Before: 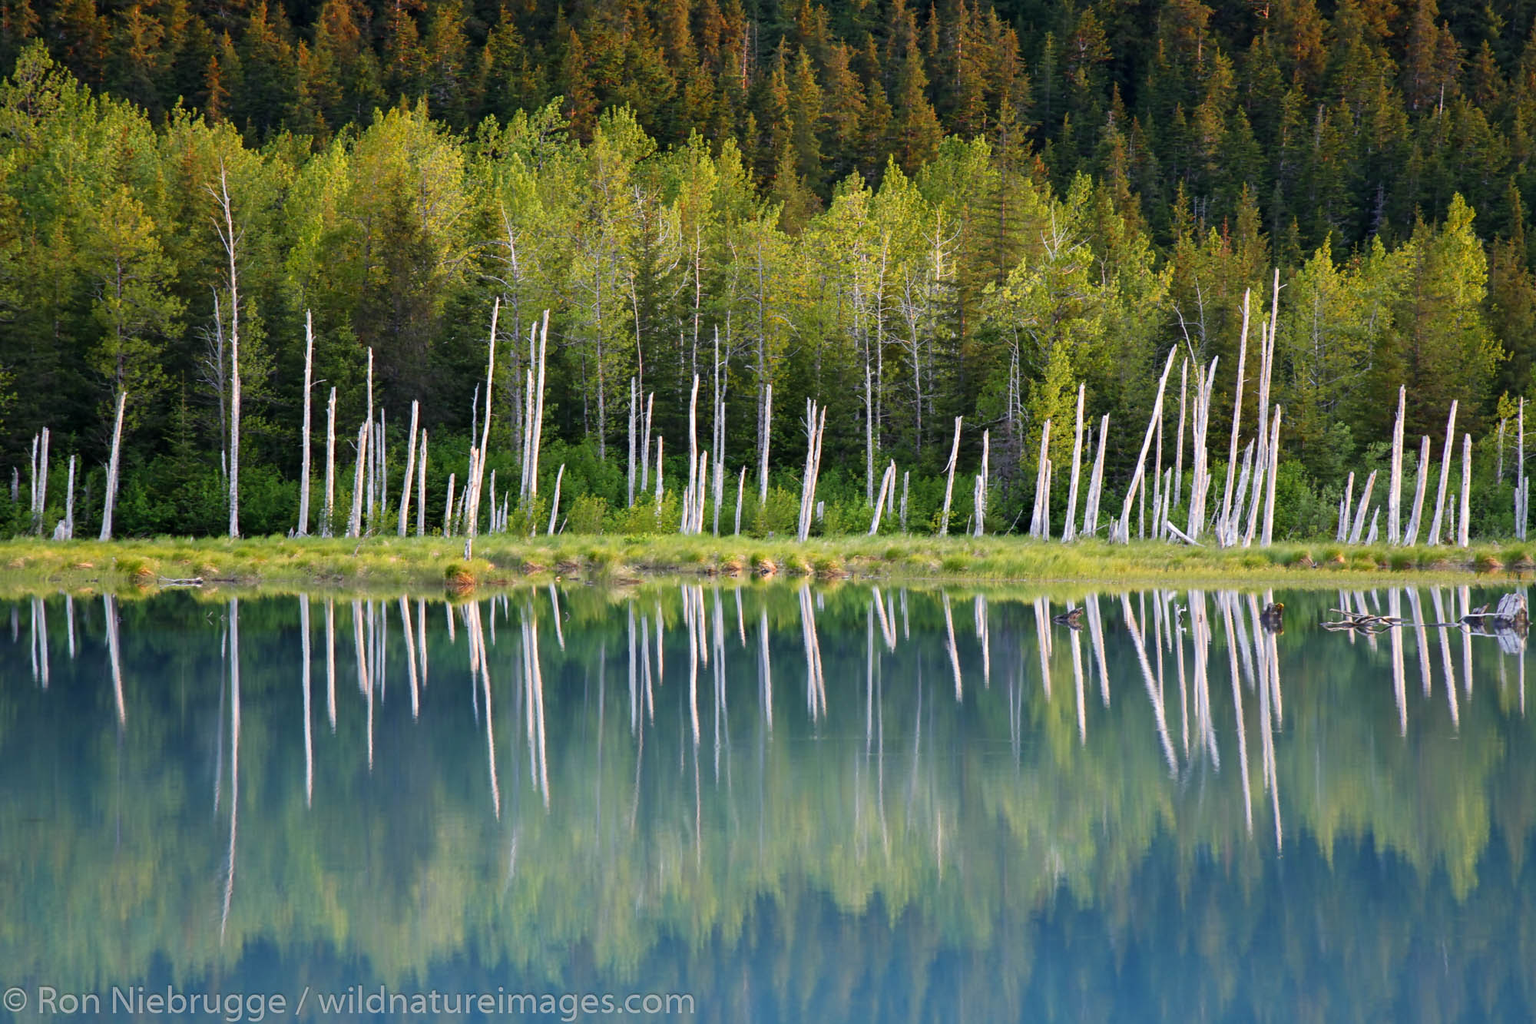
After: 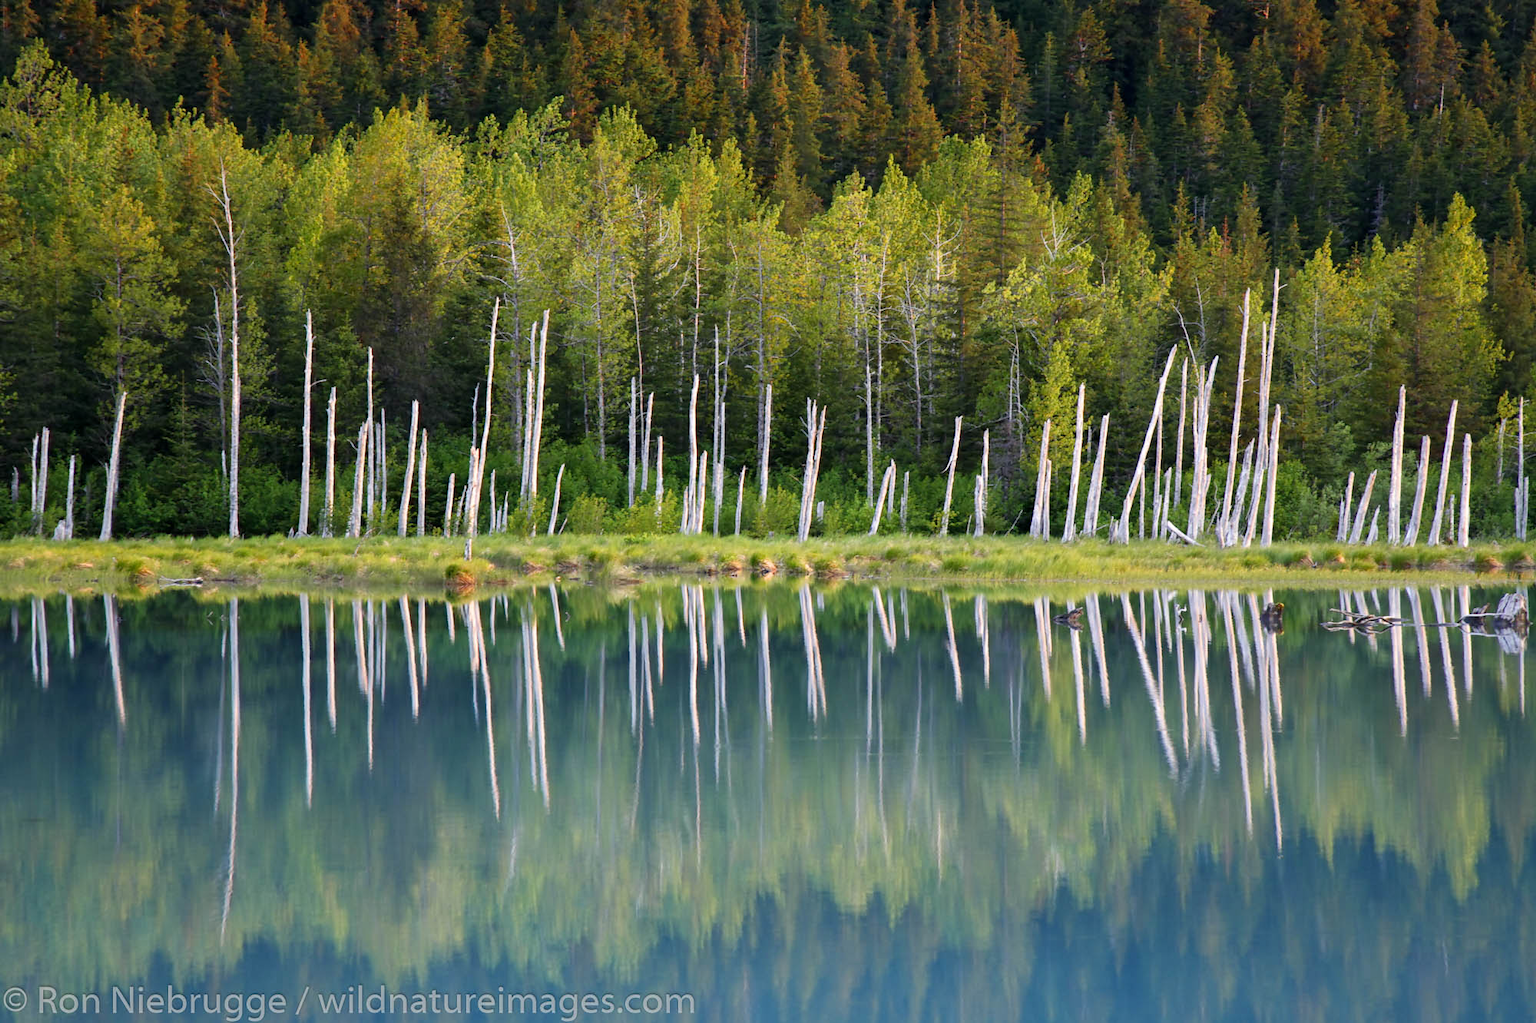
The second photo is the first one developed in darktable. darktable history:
local contrast: mode bilateral grid, contrast 16, coarseness 36, detail 105%, midtone range 0.2
